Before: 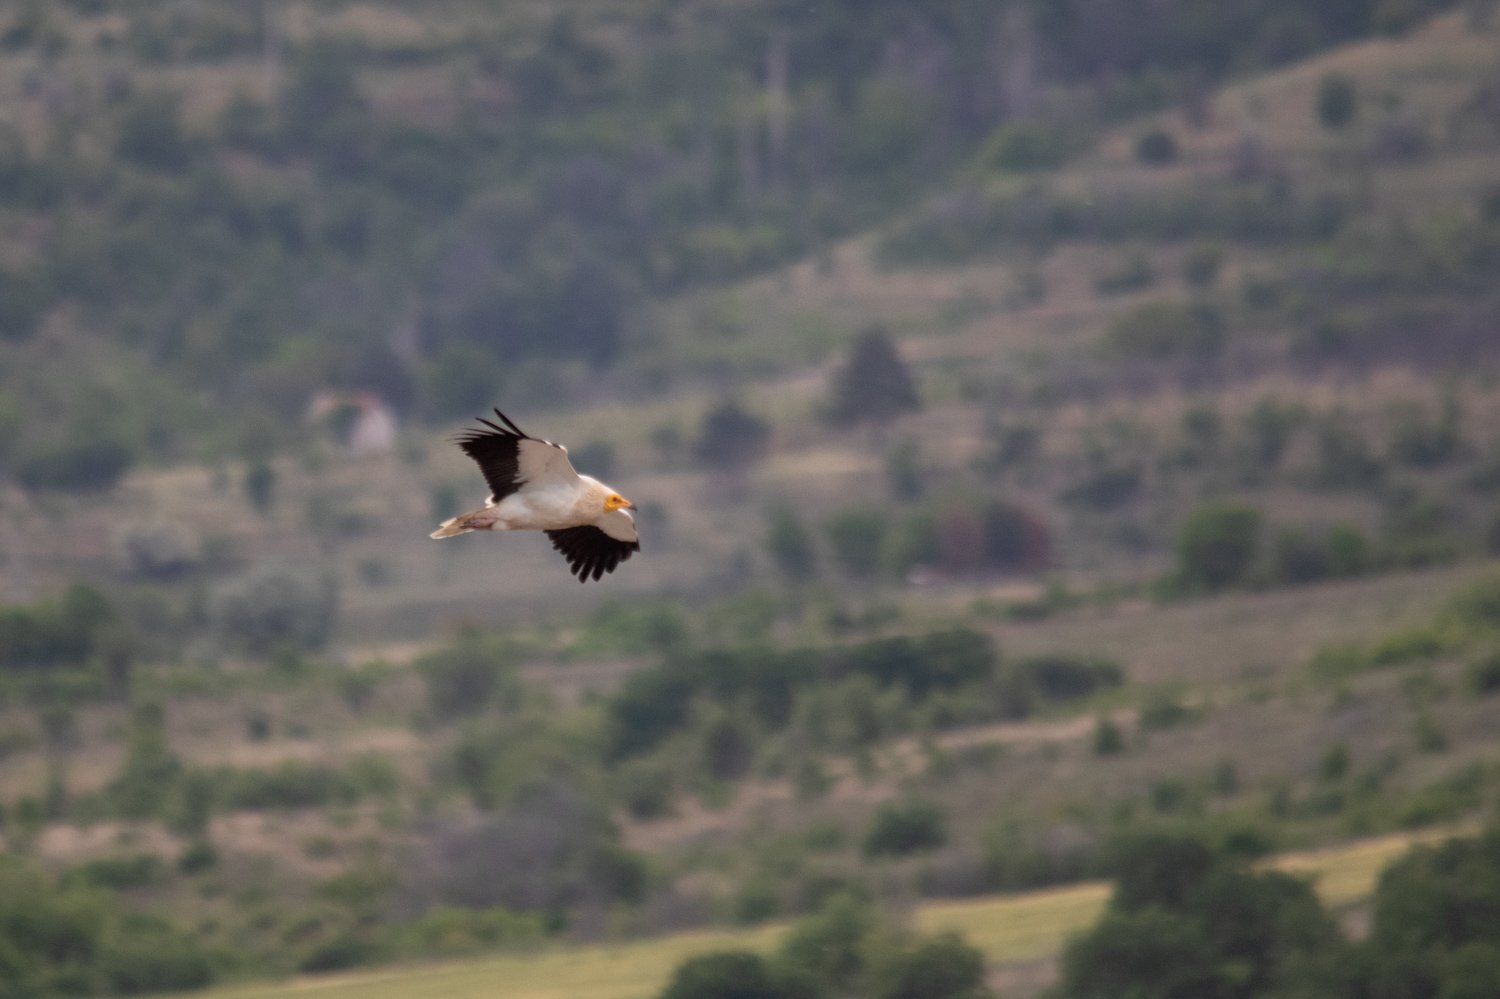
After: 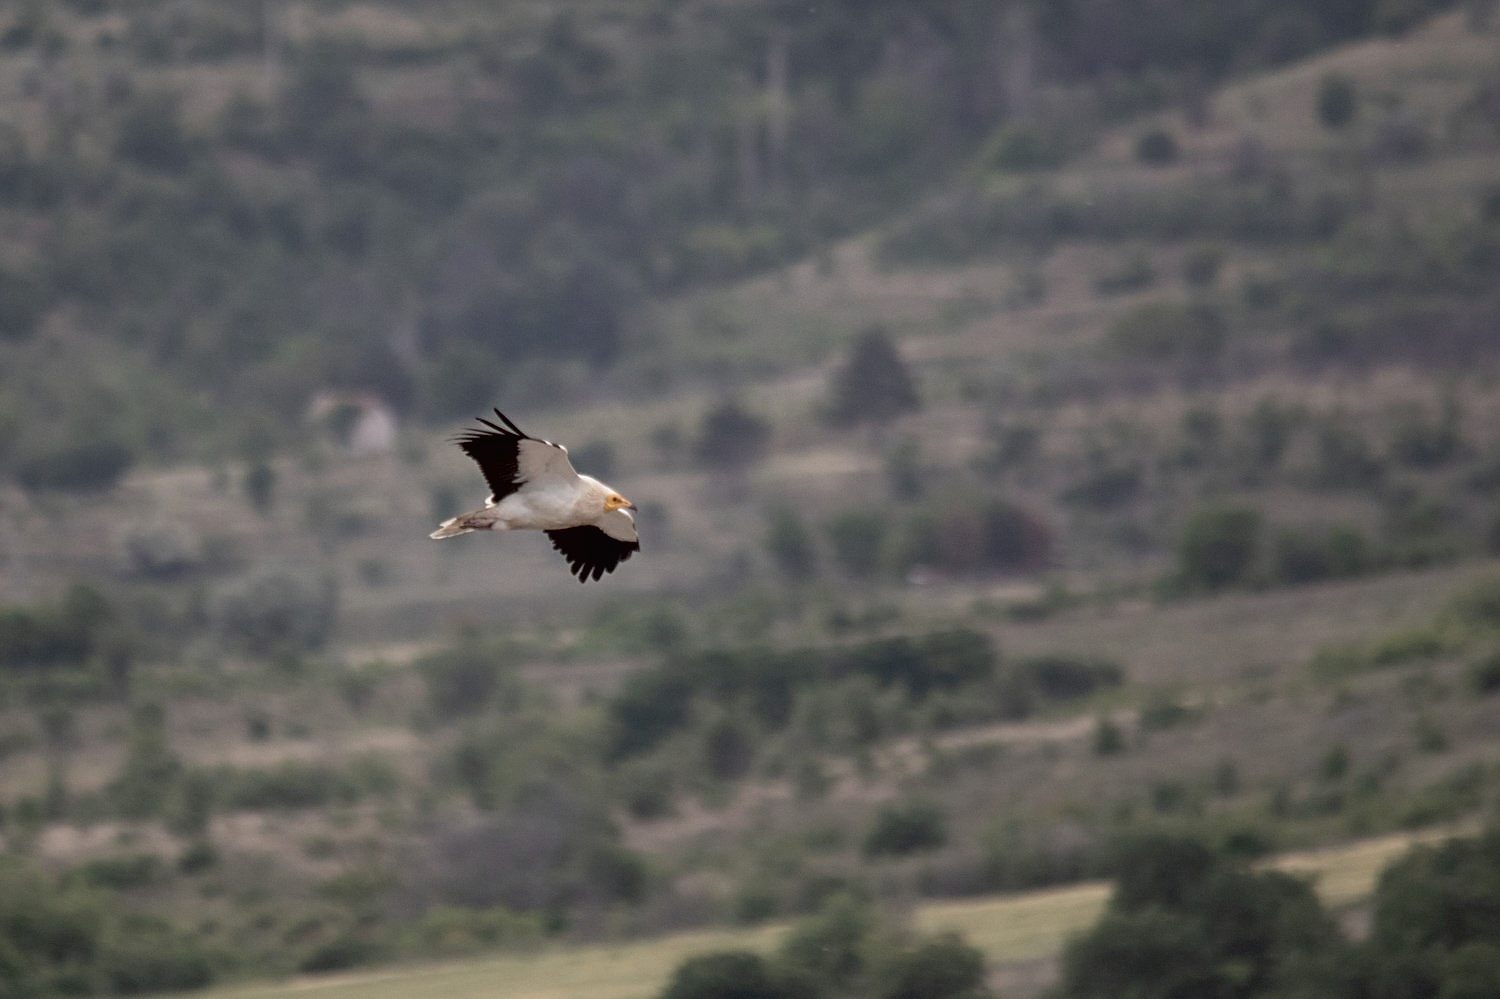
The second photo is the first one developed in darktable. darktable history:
contrast brightness saturation: contrast 0.1, saturation -0.365
local contrast: mode bilateral grid, contrast 100, coarseness 100, detail 90%, midtone range 0.2
sharpen: on, module defaults
exposure: black level correction 0.009, compensate highlight preservation false
